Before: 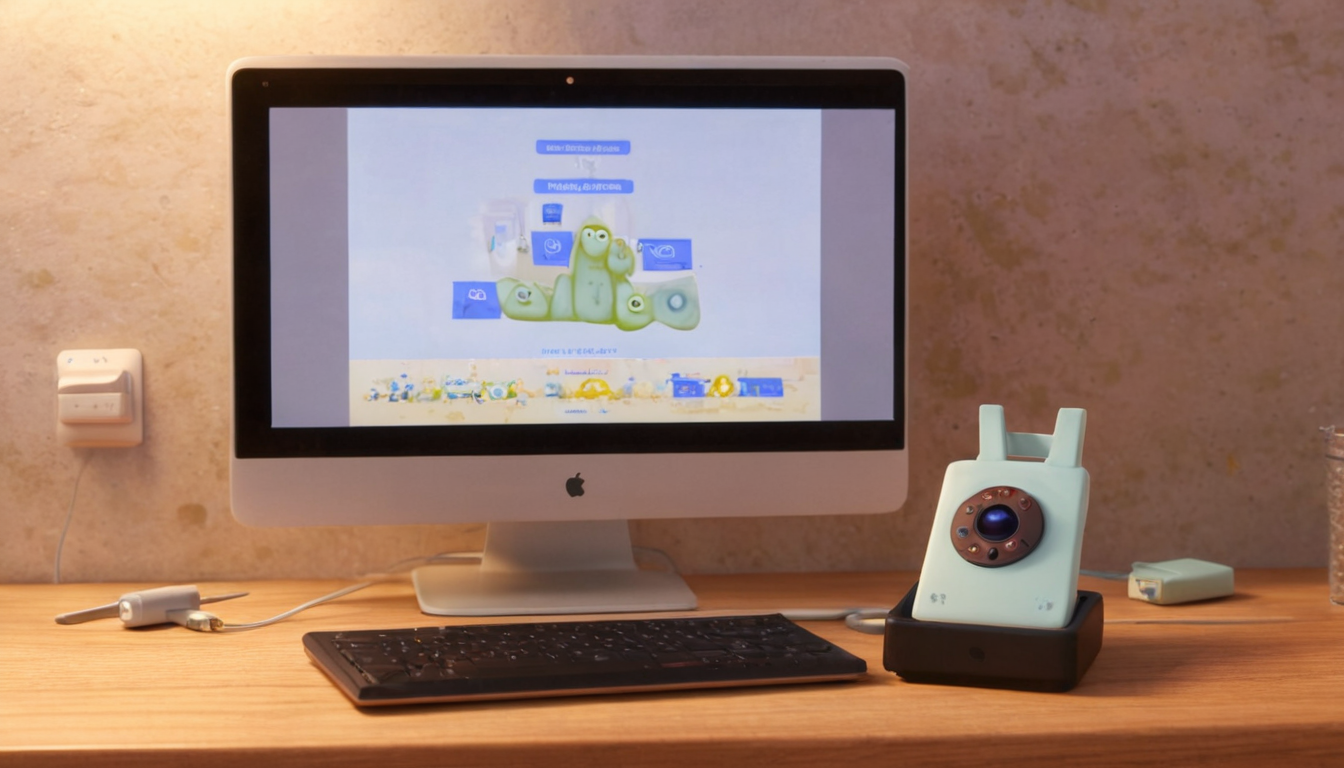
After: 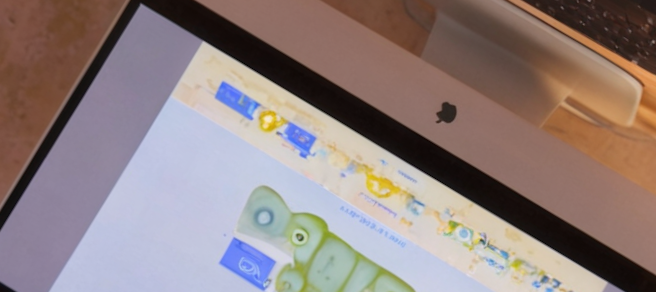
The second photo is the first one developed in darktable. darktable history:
crop and rotate: angle 148.48°, left 9.141%, top 15.661%, right 4.506%, bottom 17.071%
tone equalizer: on, module defaults
